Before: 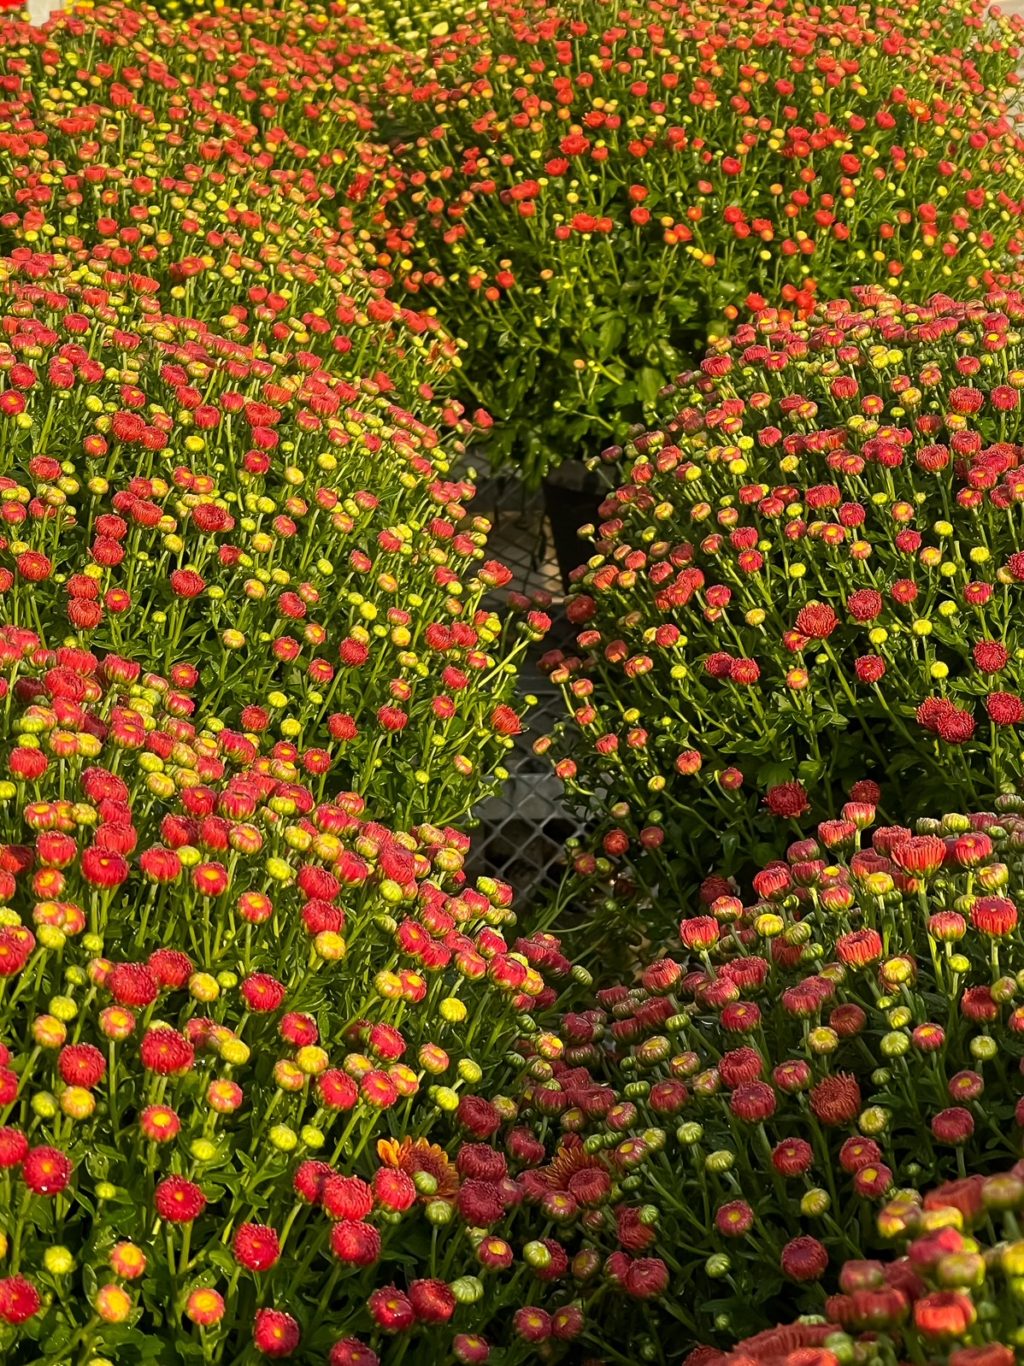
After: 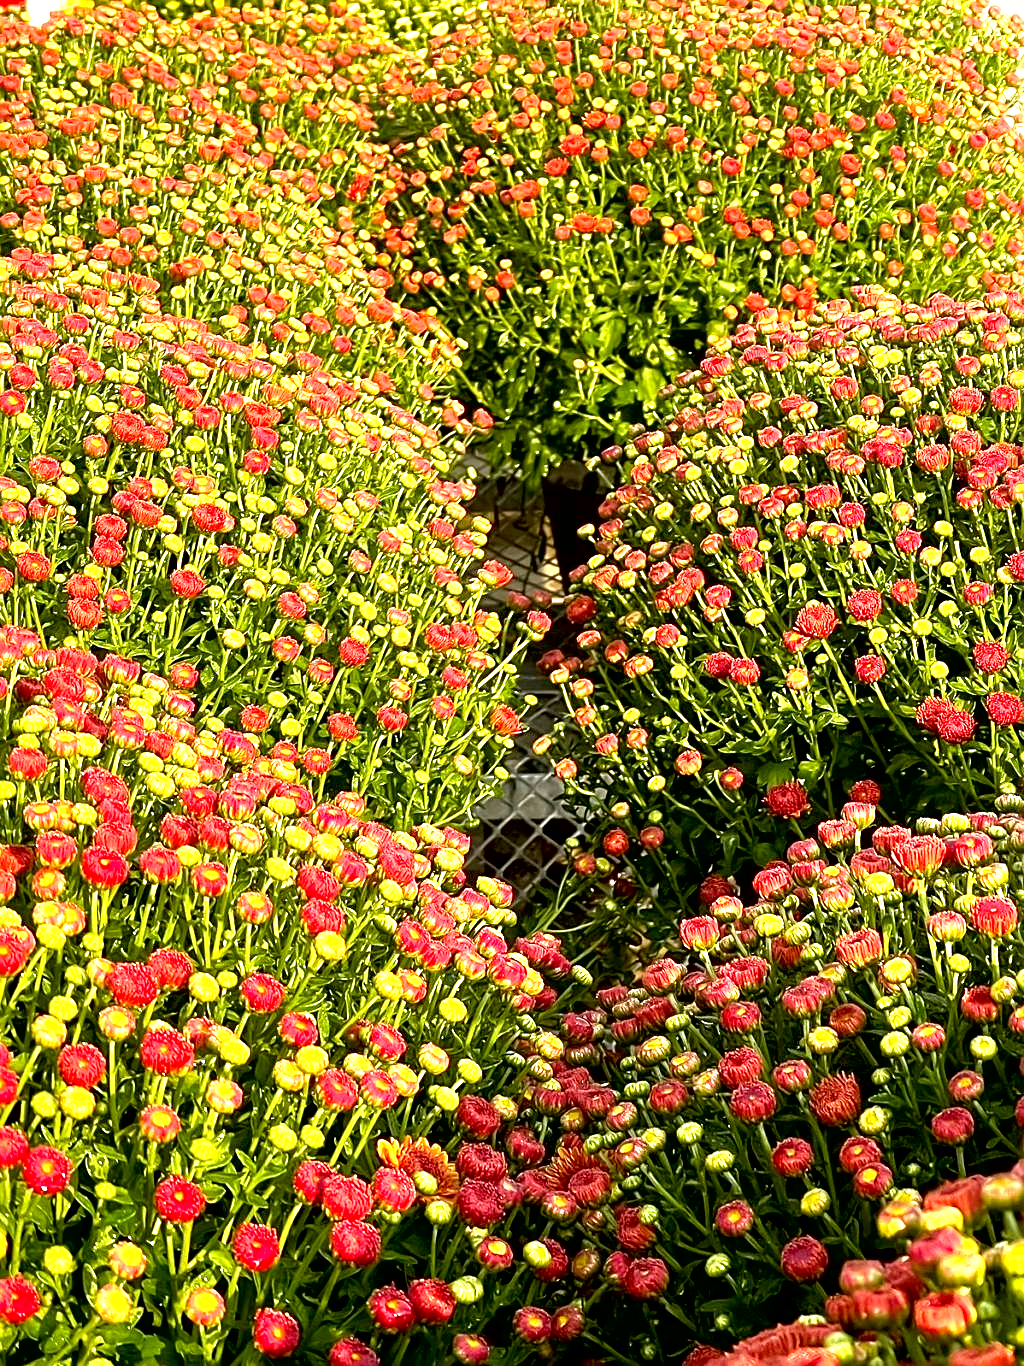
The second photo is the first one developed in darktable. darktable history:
exposure: black level correction 0.008, exposure 0.98 EV, compensate highlight preservation false
contrast brightness saturation: contrast 0.027, brightness -0.037
tone equalizer: -8 EV -0.782 EV, -7 EV -0.715 EV, -6 EV -0.628 EV, -5 EV -0.379 EV, -3 EV 0.373 EV, -2 EV 0.6 EV, -1 EV 0.691 EV, +0 EV 0.745 EV, smoothing diameter 24.85%, edges refinement/feathering 12.78, preserve details guided filter
sharpen: on, module defaults
